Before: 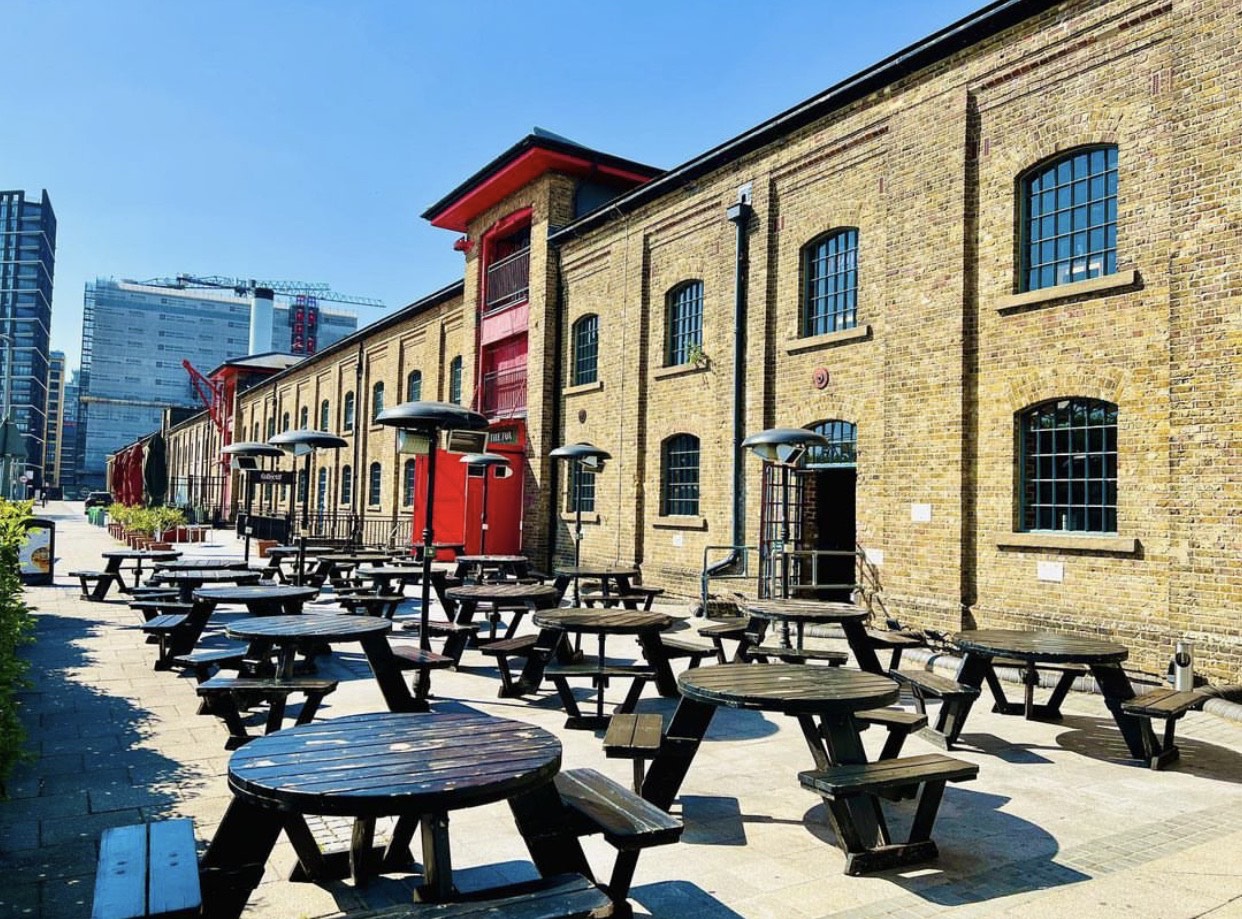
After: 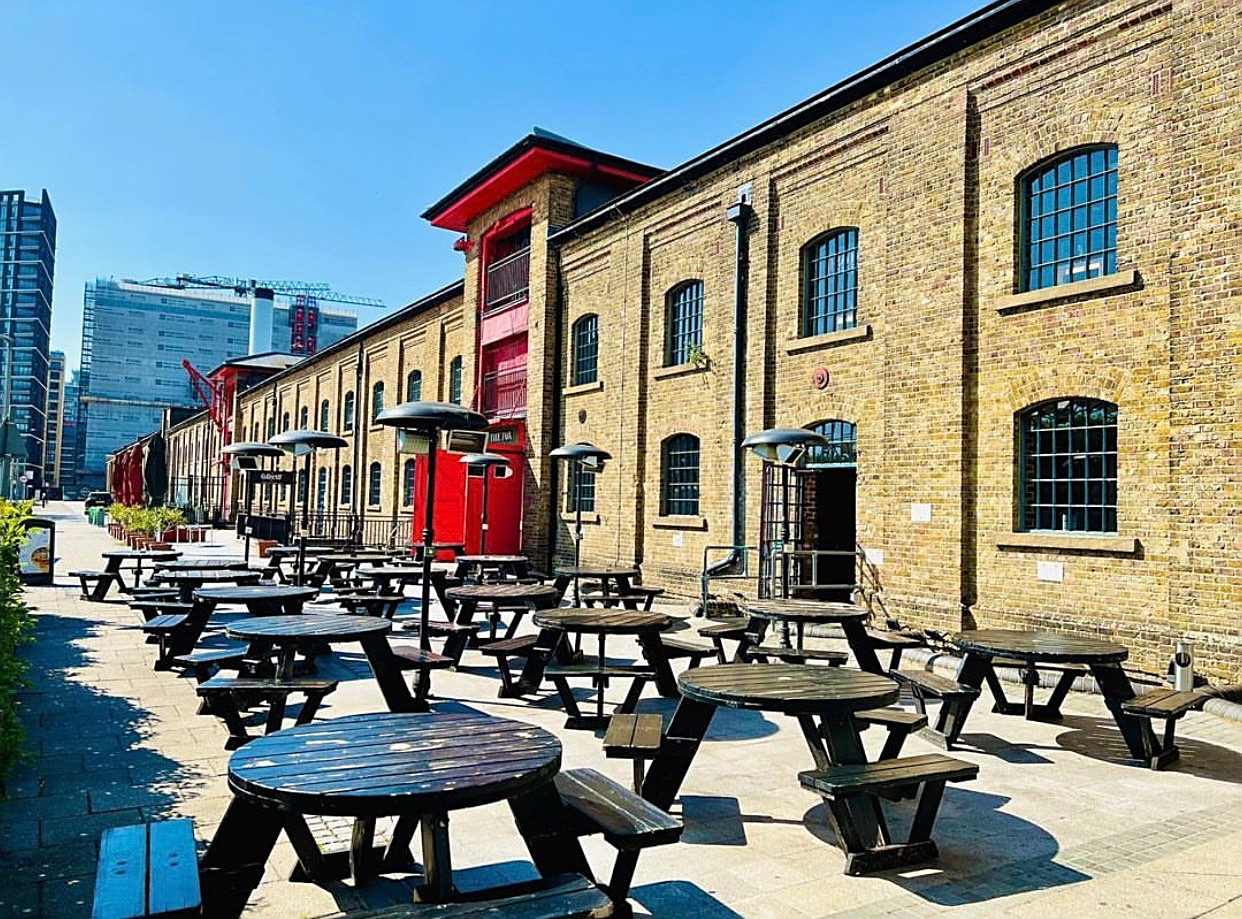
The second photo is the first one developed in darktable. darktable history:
levels: mode automatic, levels [0.062, 0.494, 0.925]
sharpen: amount 0.493
